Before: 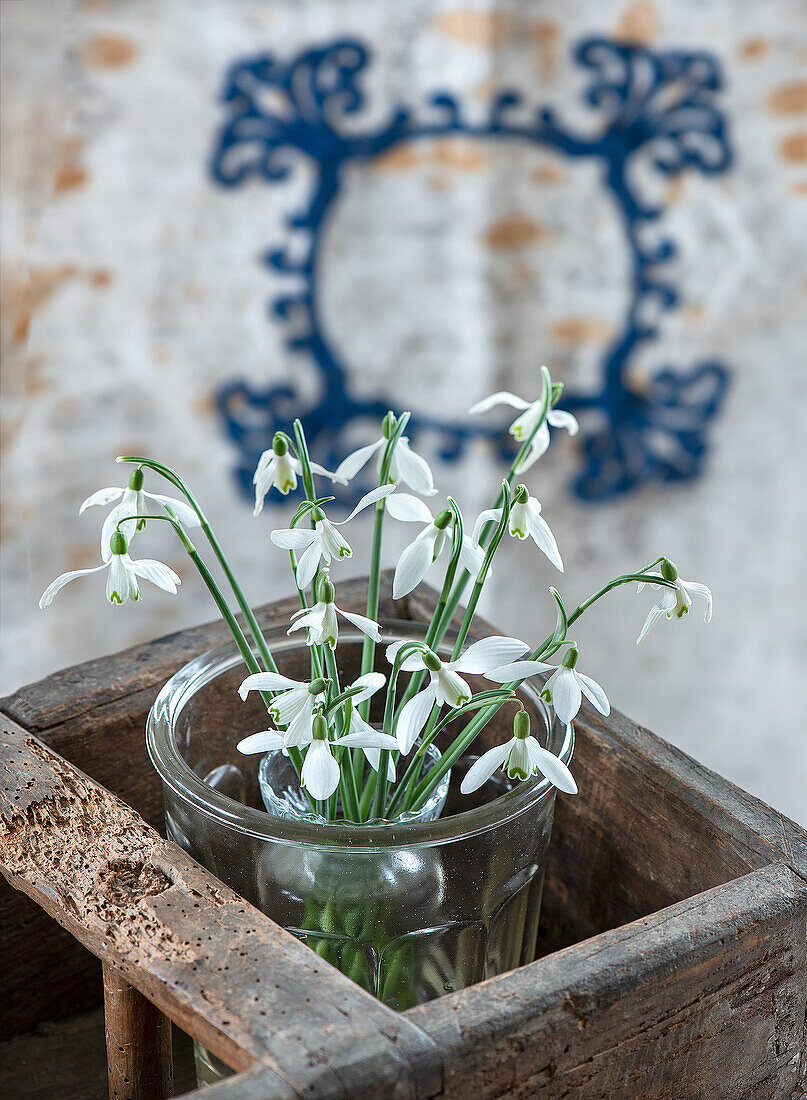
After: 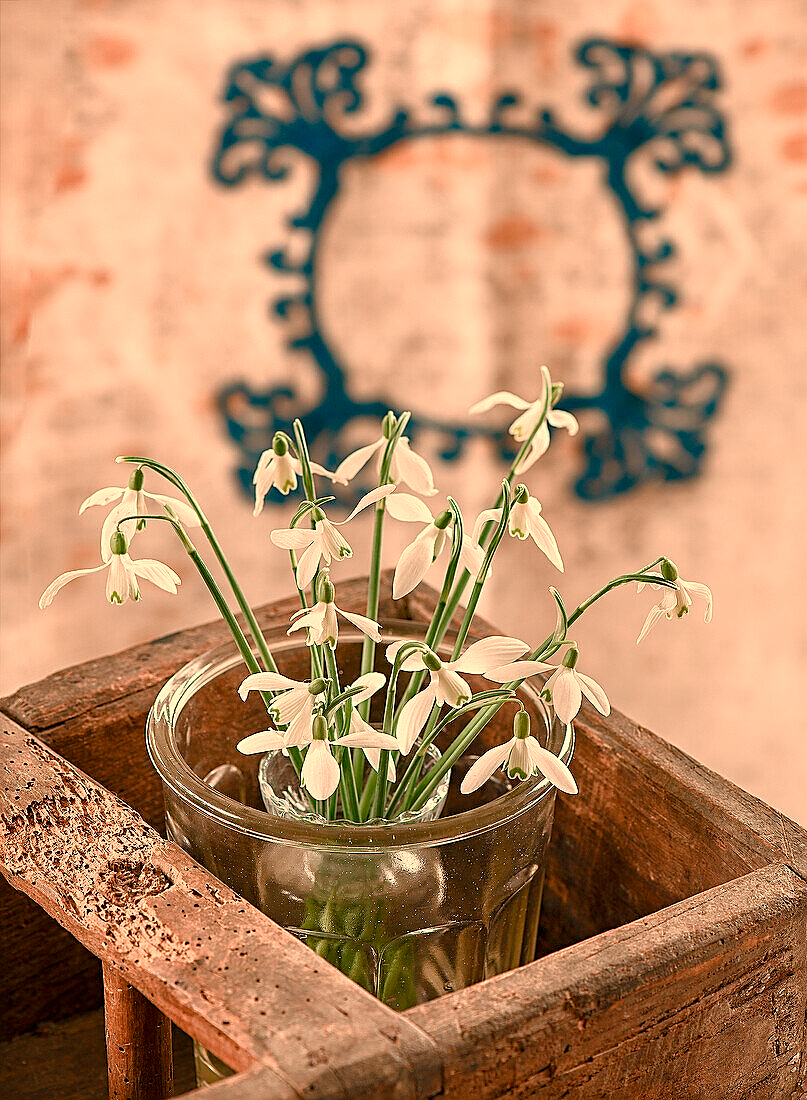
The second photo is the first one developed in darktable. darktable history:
white balance: red 1.467, blue 0.684
color balance rgb: shadows lift › chroma 1%, shadows lift › hue 113°, highlights gain › chroma 0.2%, highlights gain › hue 333°, perceptual saturation grading › global saturation 20%, perceptual saturation grading › highlights -50%, perceptual saturation grading › shadows 25%, contrast -10%
sharpen: on, module defaults
